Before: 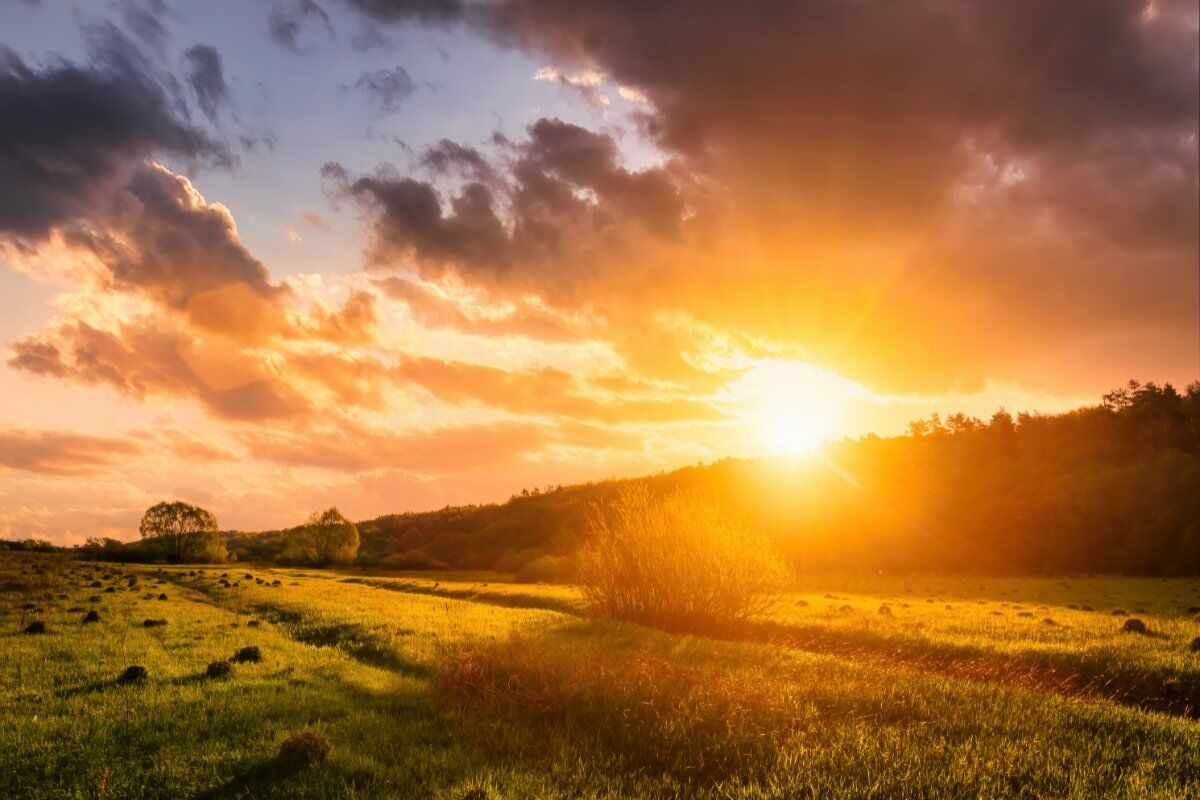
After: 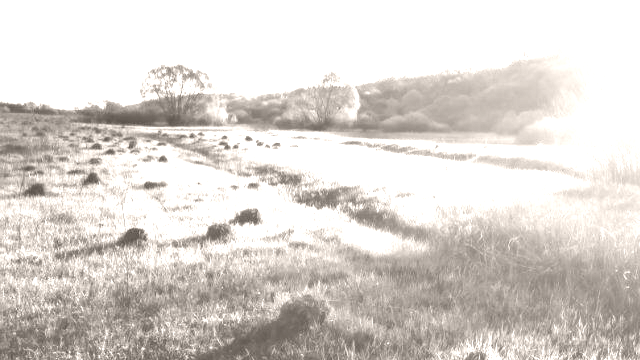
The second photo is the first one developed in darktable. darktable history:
color correction: highlights a* 10.32, highlights b* 14.66, shadows a* -9.59, shadows b* -15.02
colorize: hue 34.49°, saturation 35.33%, source mix 100%, lightness 55%, version 1
crop and rotate: top 54.778%, right 46.61%, bottom 0.159%
exposure: black level correction 0, exposure 1.5 EV, compensate exposure bias true, compensate highlight preservation false
